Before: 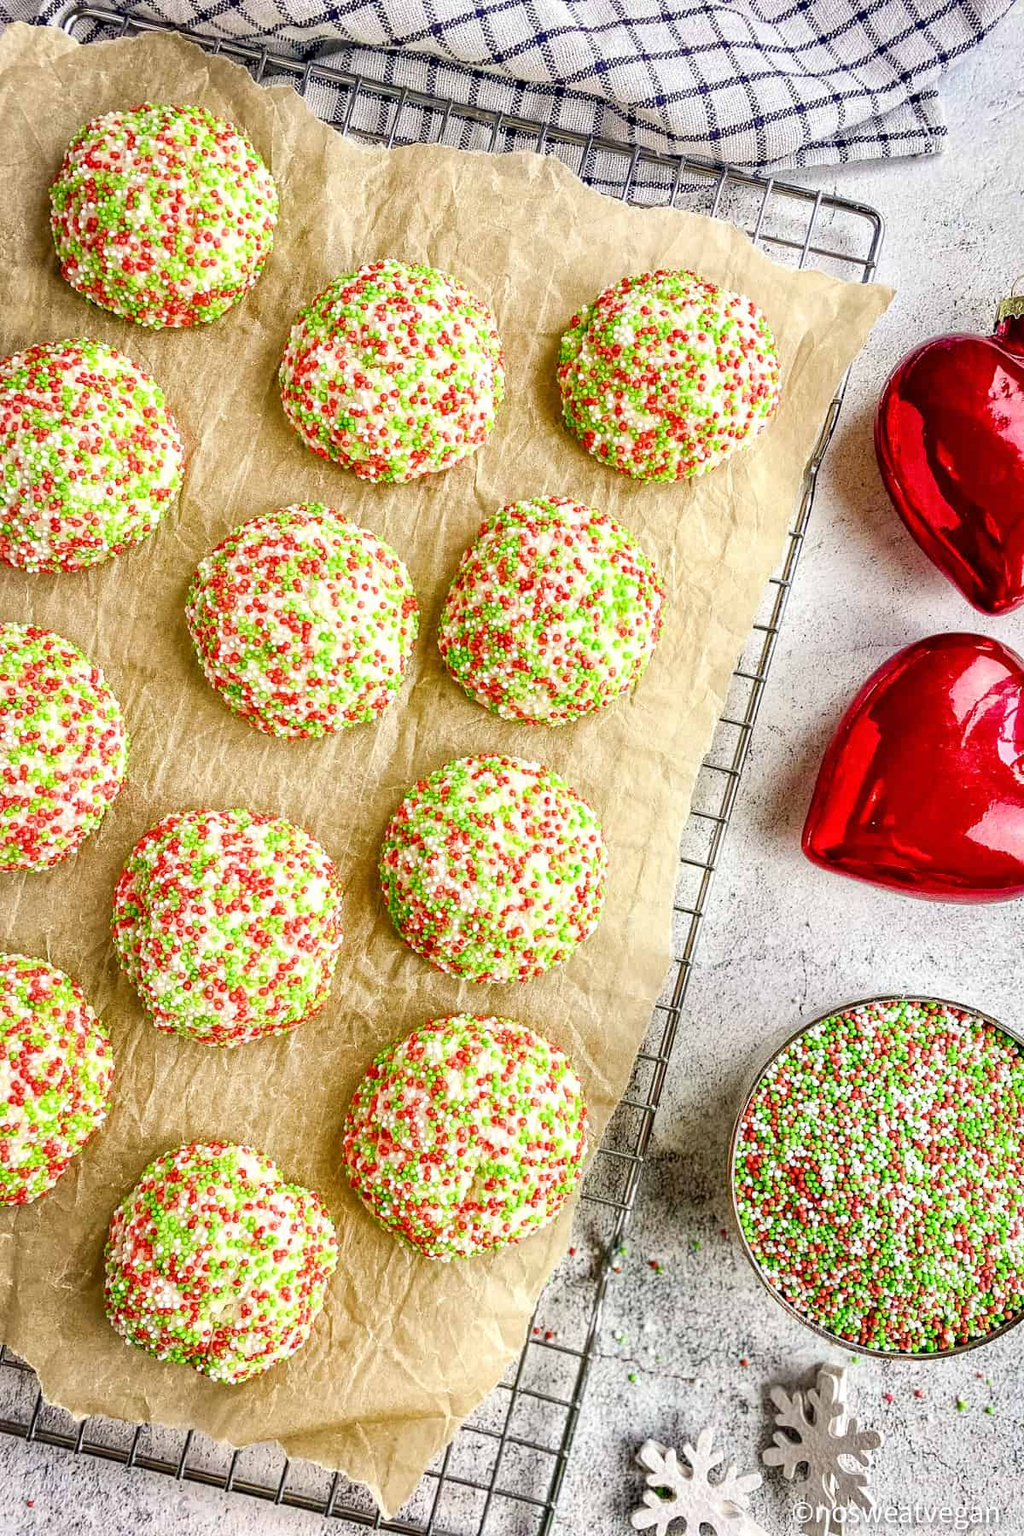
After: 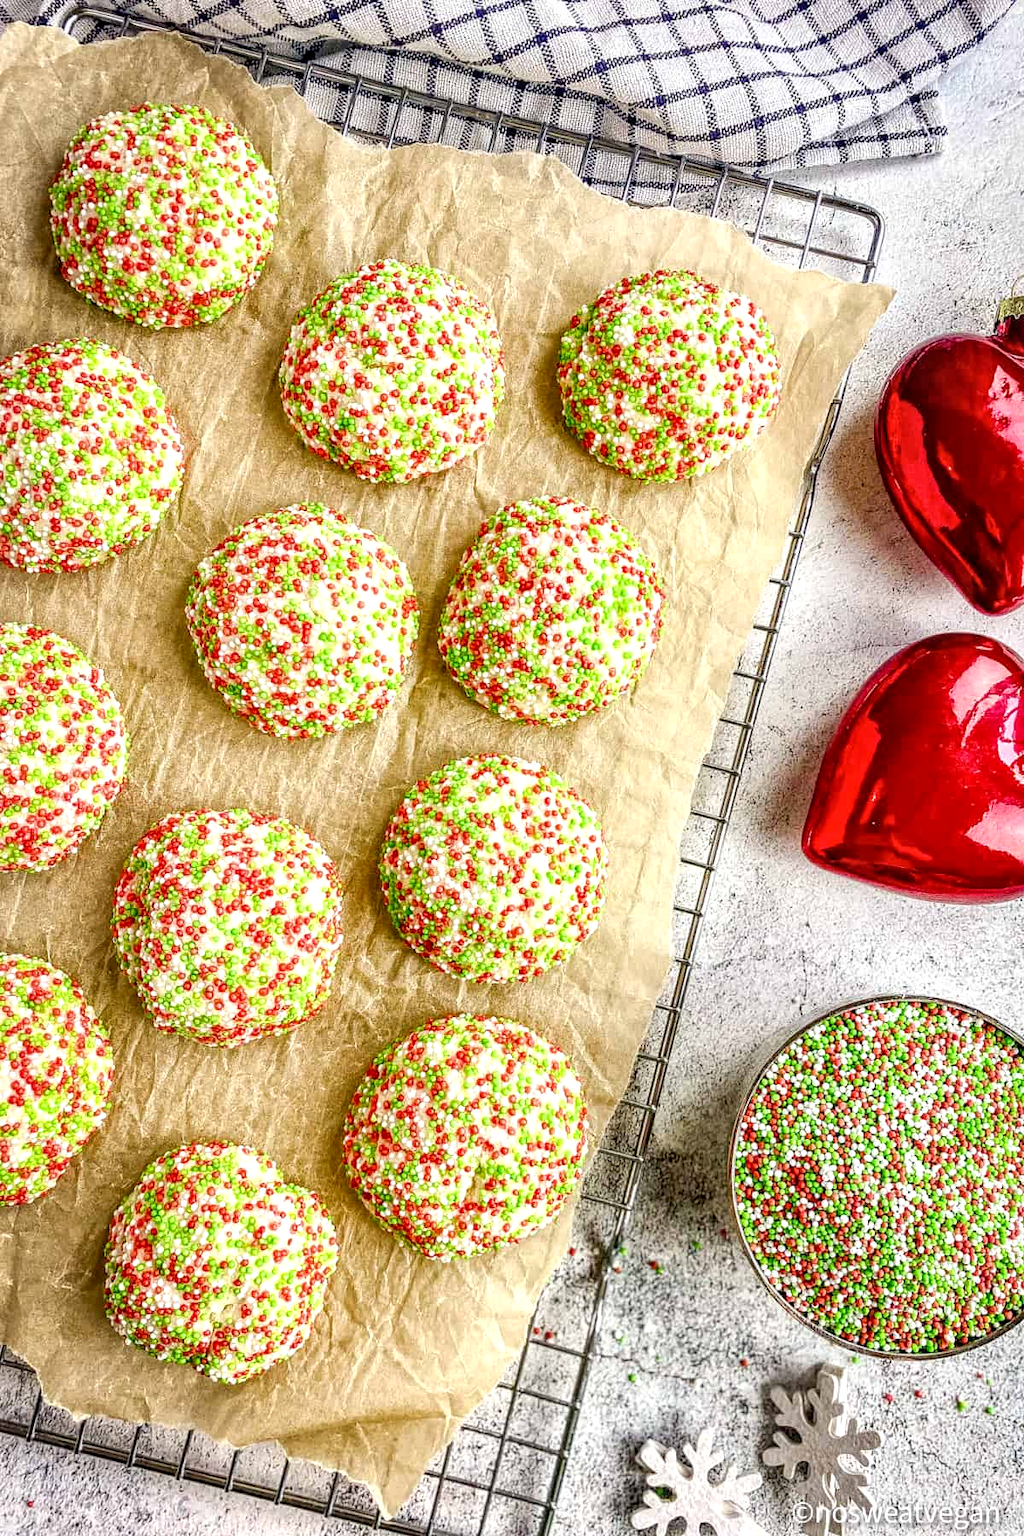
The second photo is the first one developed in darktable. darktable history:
exposure: black level correction 0.001, exposure 0.14 EV, compensate highlight preservation false
local contrast: on, module defaults
